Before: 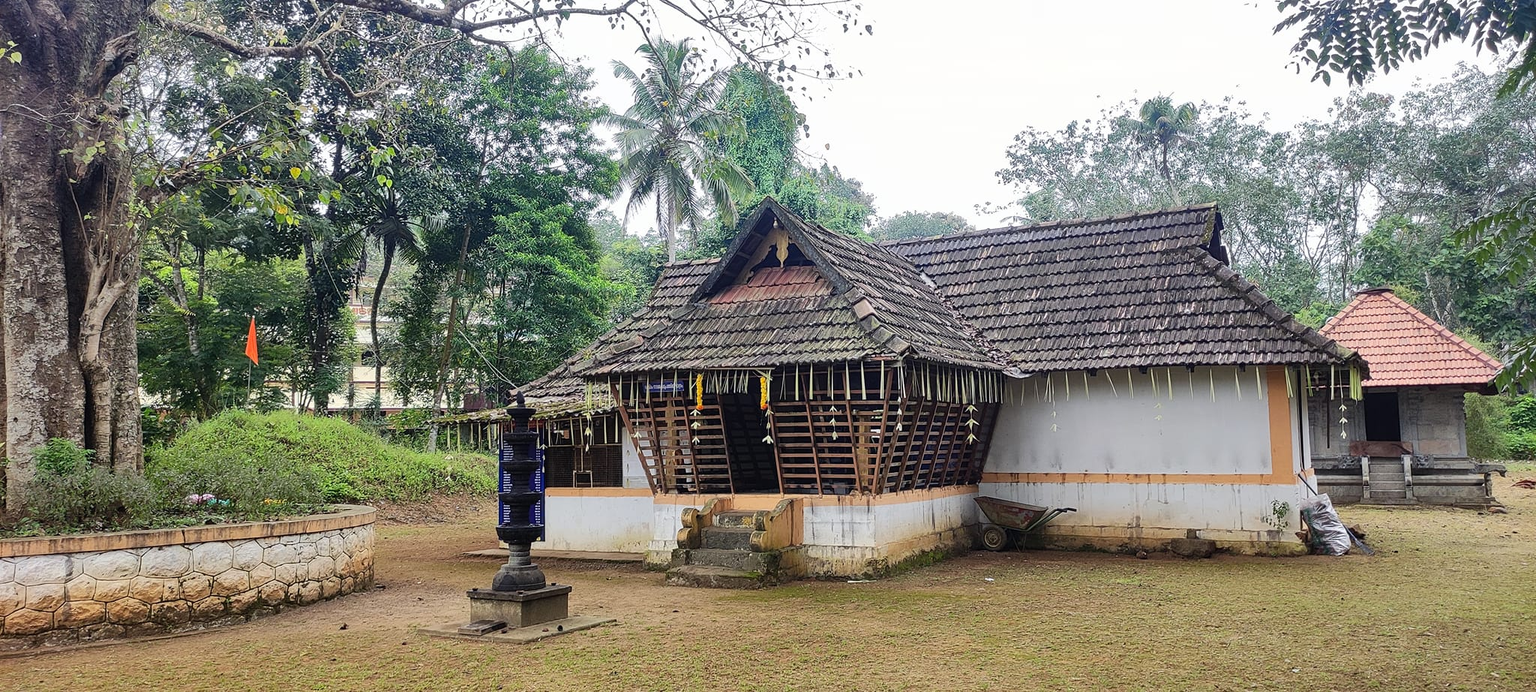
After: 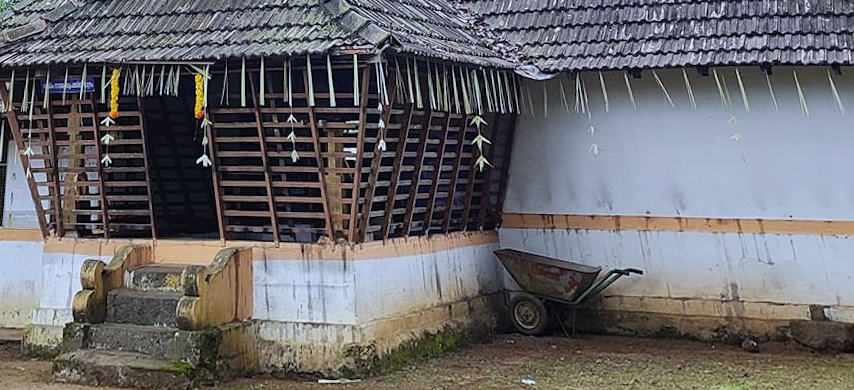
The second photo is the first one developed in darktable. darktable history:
crop: left 35.03%, top 36.625%, right 14.663%, bottom 20.057%
rotate and perspective: rotation 0.72°, lens shift (vertical) -0.352, lens shift (horizontal) -0.051, crop left 0.152, crop right 0.859, crop top 0.019, crop bottom 0.964
white balance: red 0.931, blue 1.11
local contrast: mode bilateral grid, contrast 15, coarseness 36, detail 105%, midtone range 0.2
